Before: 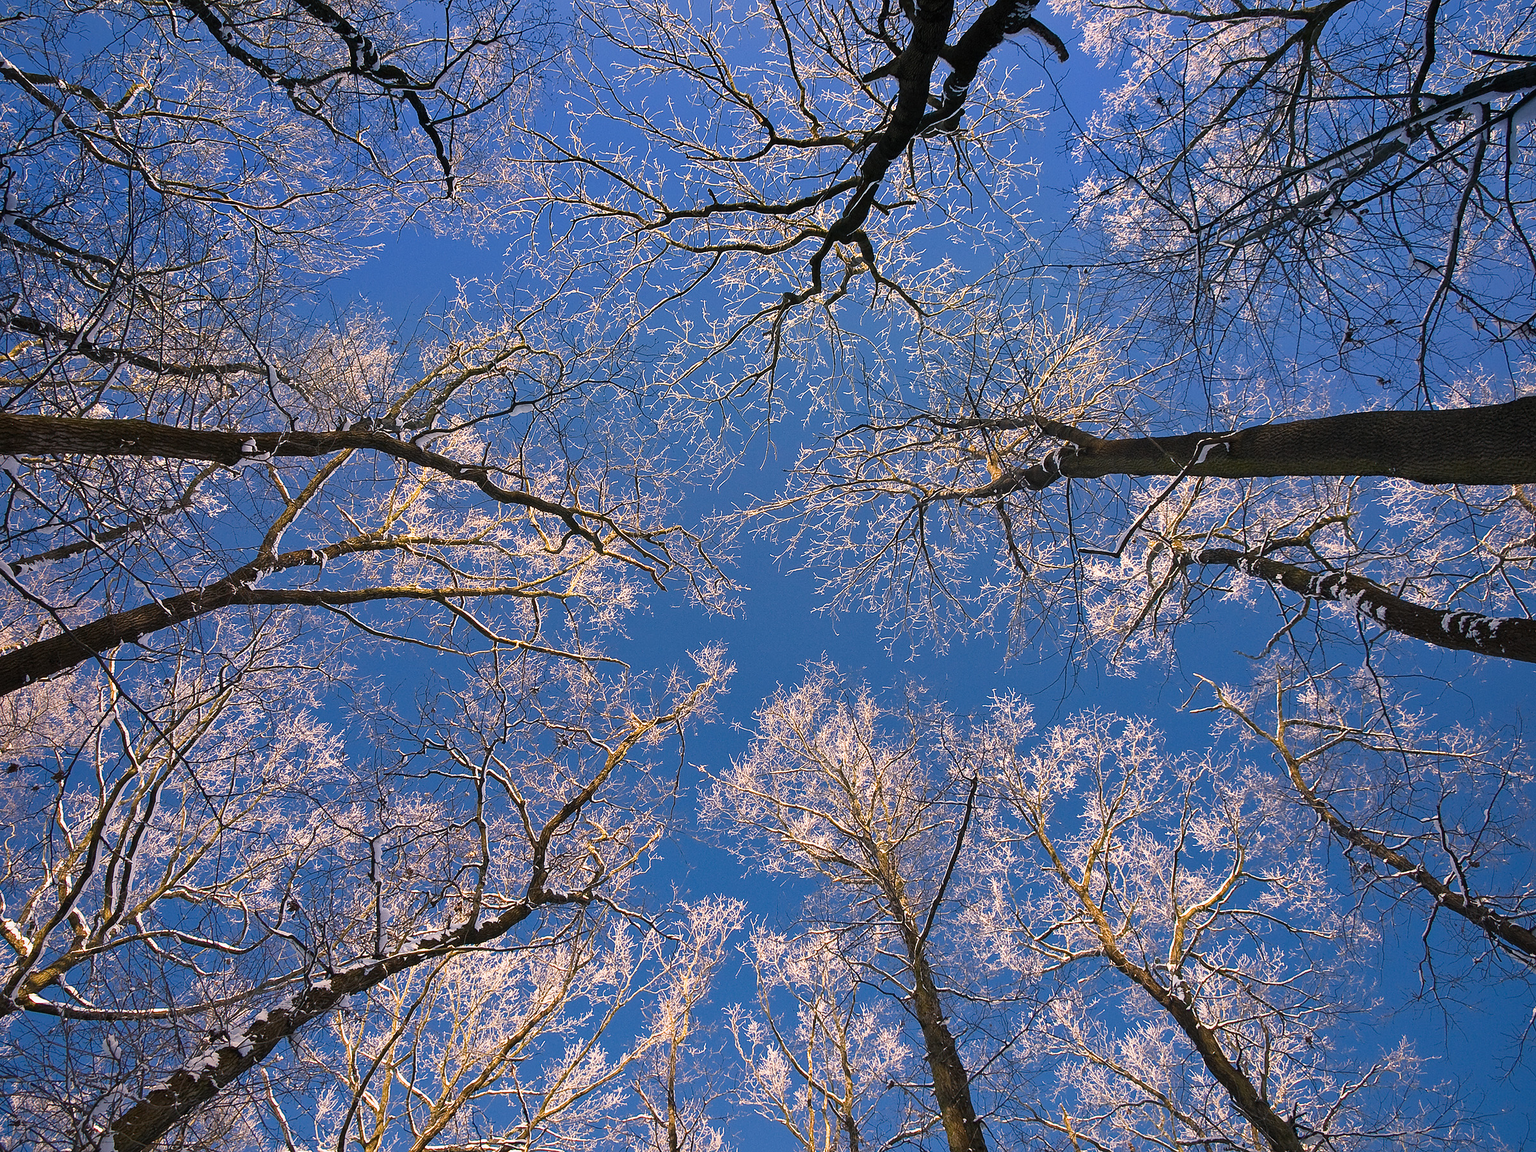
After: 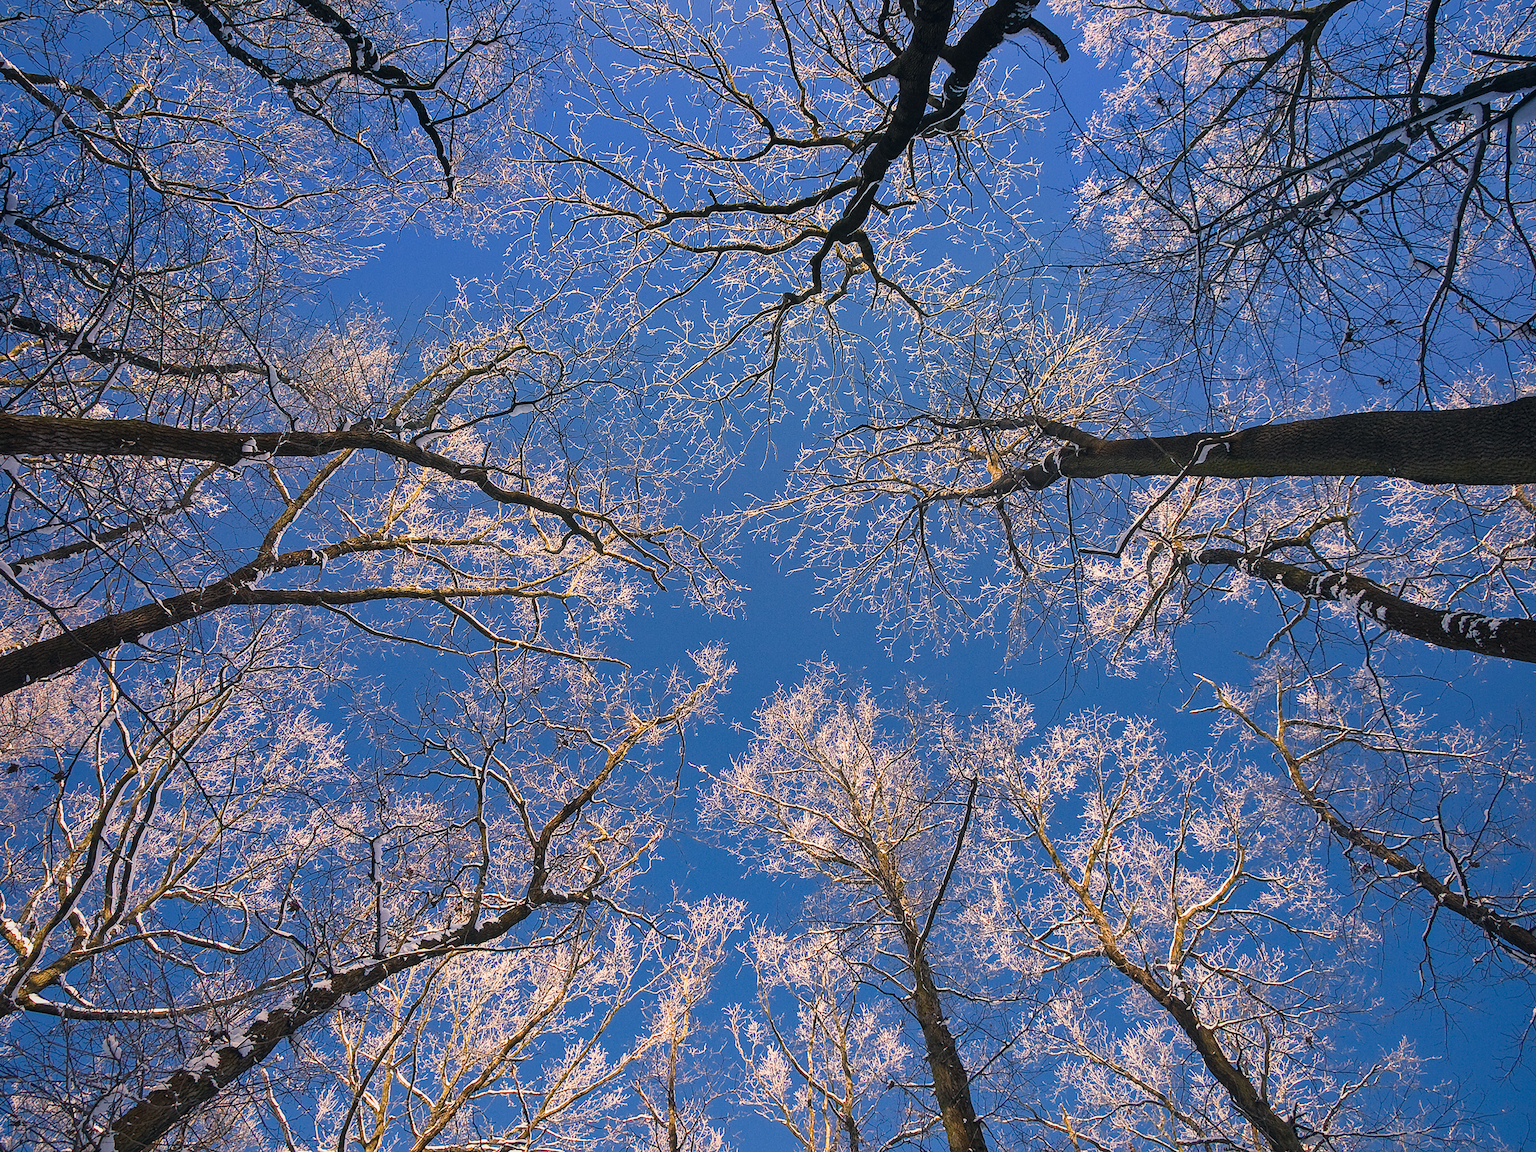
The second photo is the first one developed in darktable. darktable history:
color correction: highlights a* 0.496, highlights b* 2.72, shadows a* -1.01, shadows b* -4.34
local contrast: detail 110%
